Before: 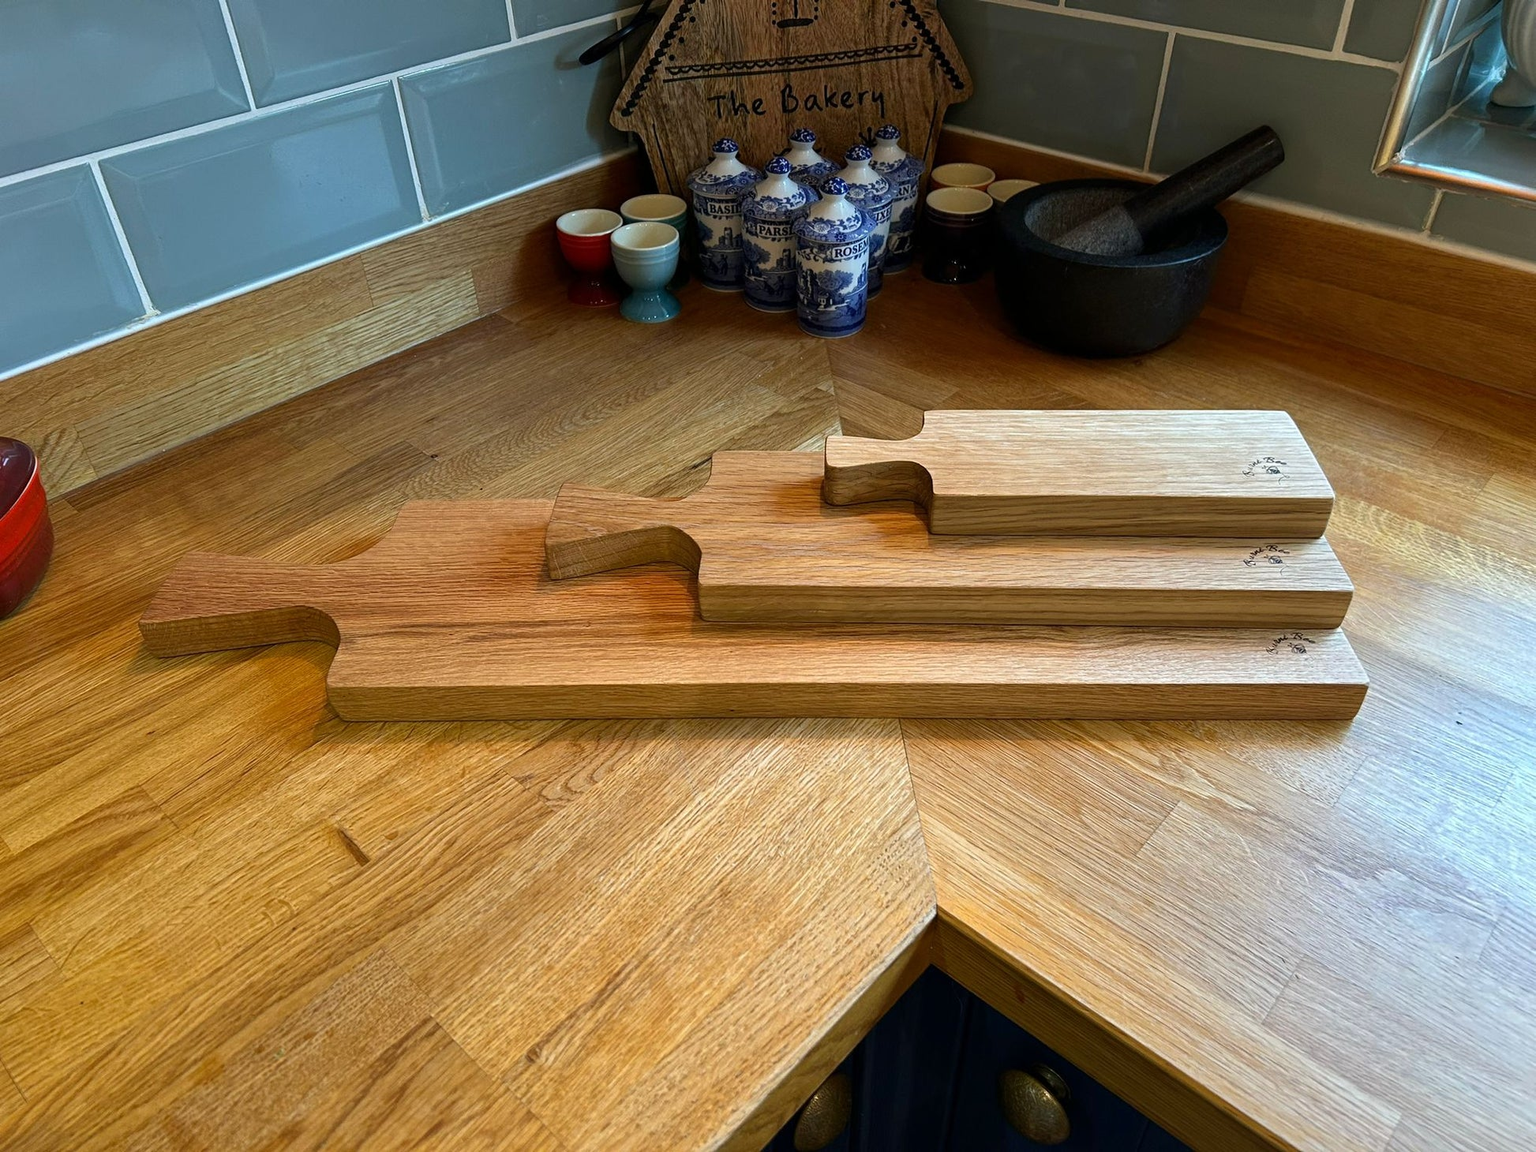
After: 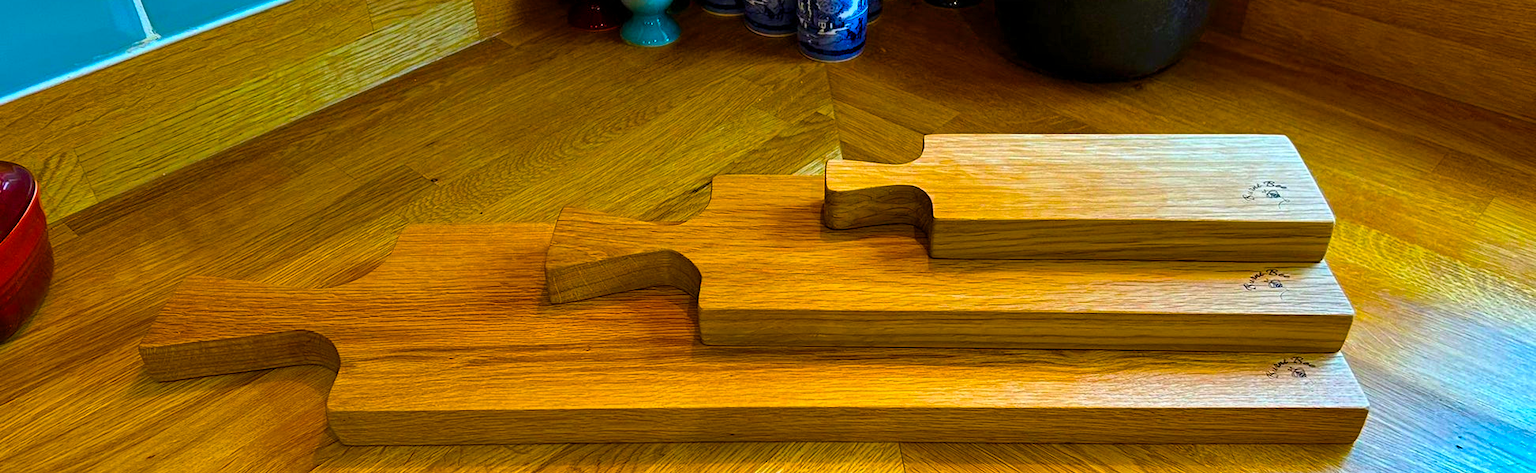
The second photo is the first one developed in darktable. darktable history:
color balance rgb: linear chroma grading › global chroma 19.998%, perceptual saturation grading › global saturation 65.597%, perceptual saturation grading › highlights 50.802%, perceptual saturation grading › shadows 29.884%, global vibrance 15.102%
shadows and highlights: shadows color adjustment 98.02%, highlights color adjustment 58.8%, soften with gaussian
local contrast: mode bilateral grid, contrast 14, coarseness 35, detail 105%, midtone range 0.2
crop and rotate: top 24.025%, bottom 34.867%
